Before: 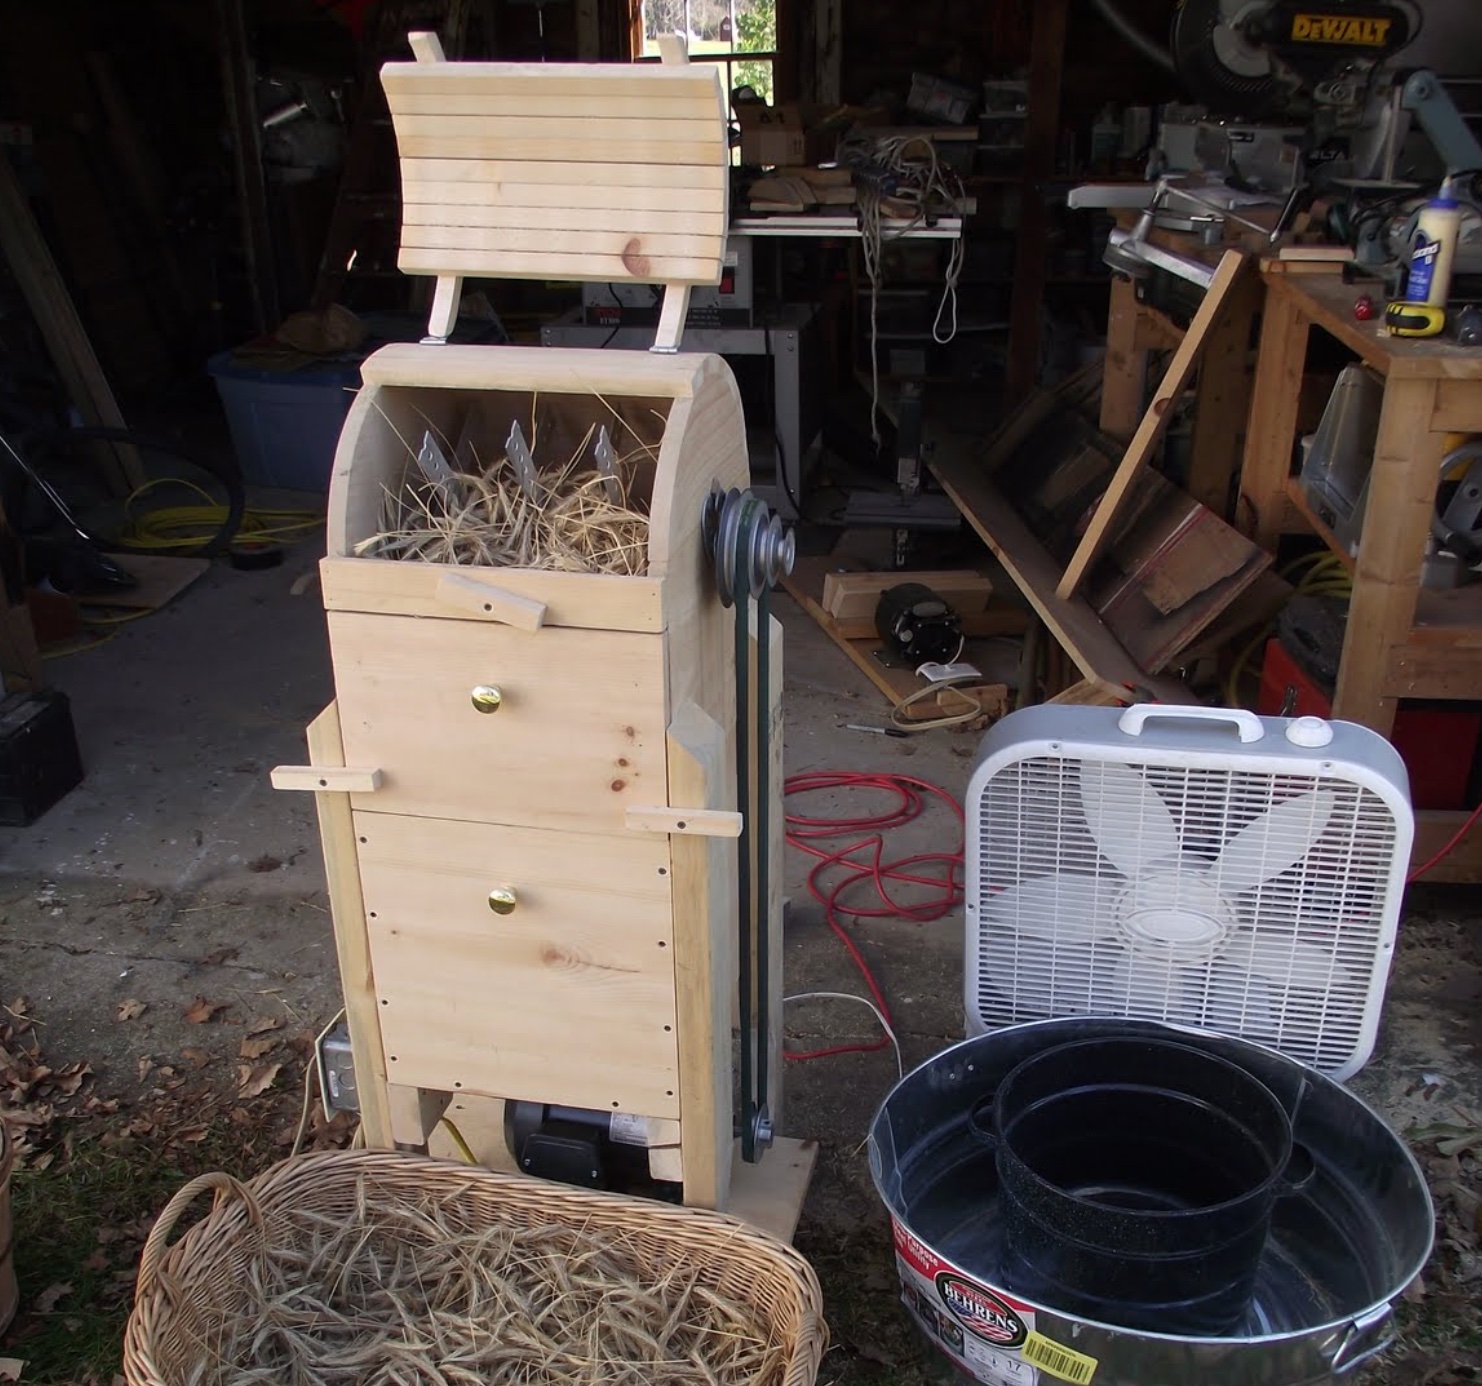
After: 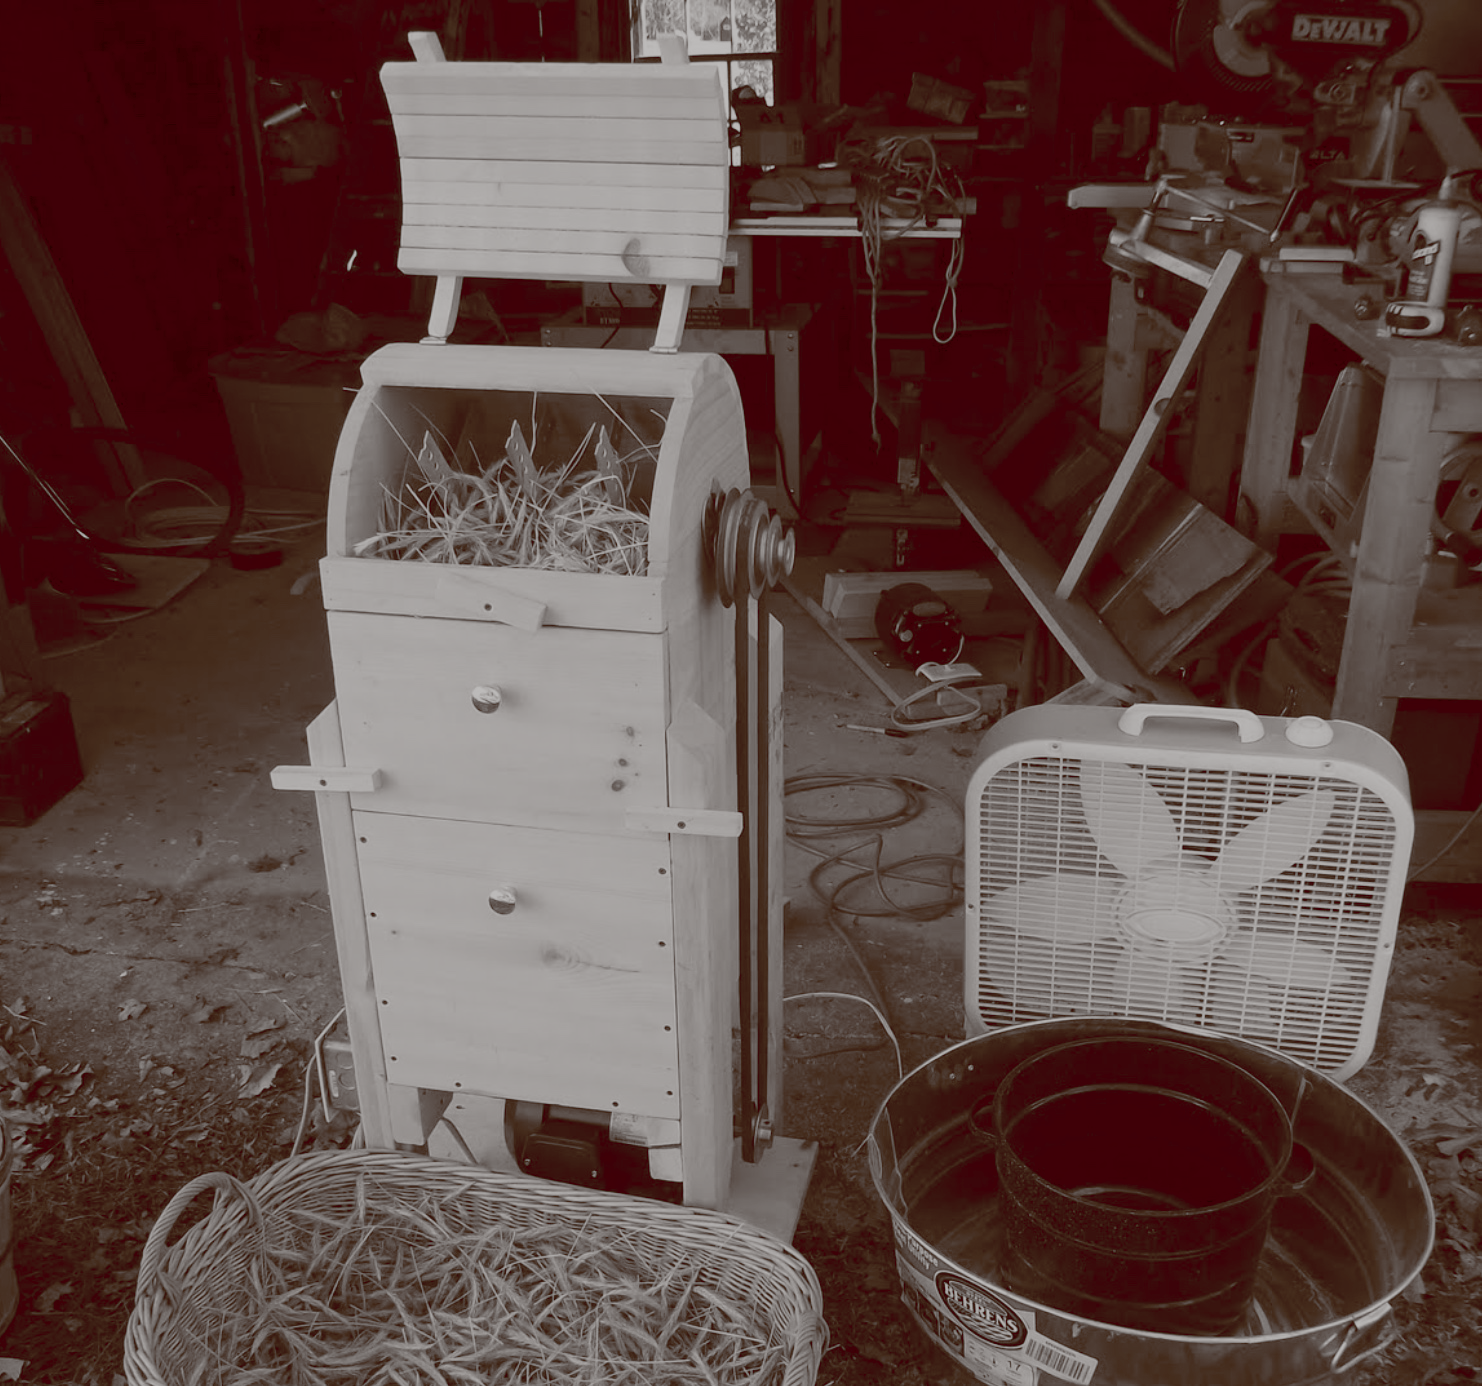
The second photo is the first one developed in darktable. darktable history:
color balance rgb: shadows lift › luminance 1%, shadows lift › chroma 0.2%, shadows lift › hue 20°, power › luminance 1%, power › chroma 0.4%, power › hue 34°, highlights gain › luminance 0.8%, highlights gain › chroma 0.4%, highlights gain › hue 44°, global offset › chroma 0.4%, global offset › hue 34°, white fulcrum 0.08 EV, linear chroma grading › shadows -7%, linear chroma grading › highlights -7%, linear chroma grading › global chroma -10%, linear chroma grading › mid-tones -8%, perceptual saturation grading › global saturation -28%, perceptual saturation grading › highlights -20%, perceptual saturation grading › mid-tones -24%, perceptual saturation grading › shadows -24%, perceptual brilliance grading › global brilliance -1%, perceptual brilliance grading › highlights -1%, perceptual brilliance grading › mid-tones -1%, perceptual brilliance grading › shadows -1%, global vibrance -17%, contrast -6%
color equalizer: saturation › red 0.22, saturation › orange 0.24, saturation › yellow 0.26, saturation › green 0.22, saturation › cyan 0.18, saturation › blue 0.18, saturation › lavender 0.22, saturation › magenta 0.22, brightness › green 0.98, brightness › cyan 0.98, brightness › blue 0.98
sigmoid: contrast 1.05, skew -0.15
tone equalizer: -7 EV 0.18 EV, -6 EV 0.12 EV, -5 EV 0.08 EV, -4 EV 0.04 EV, -2 EV -0.02 EV, -1 EV -0.04 EV, +0 EV -0.06 EV, luminance estimator HSV value / RGB max
